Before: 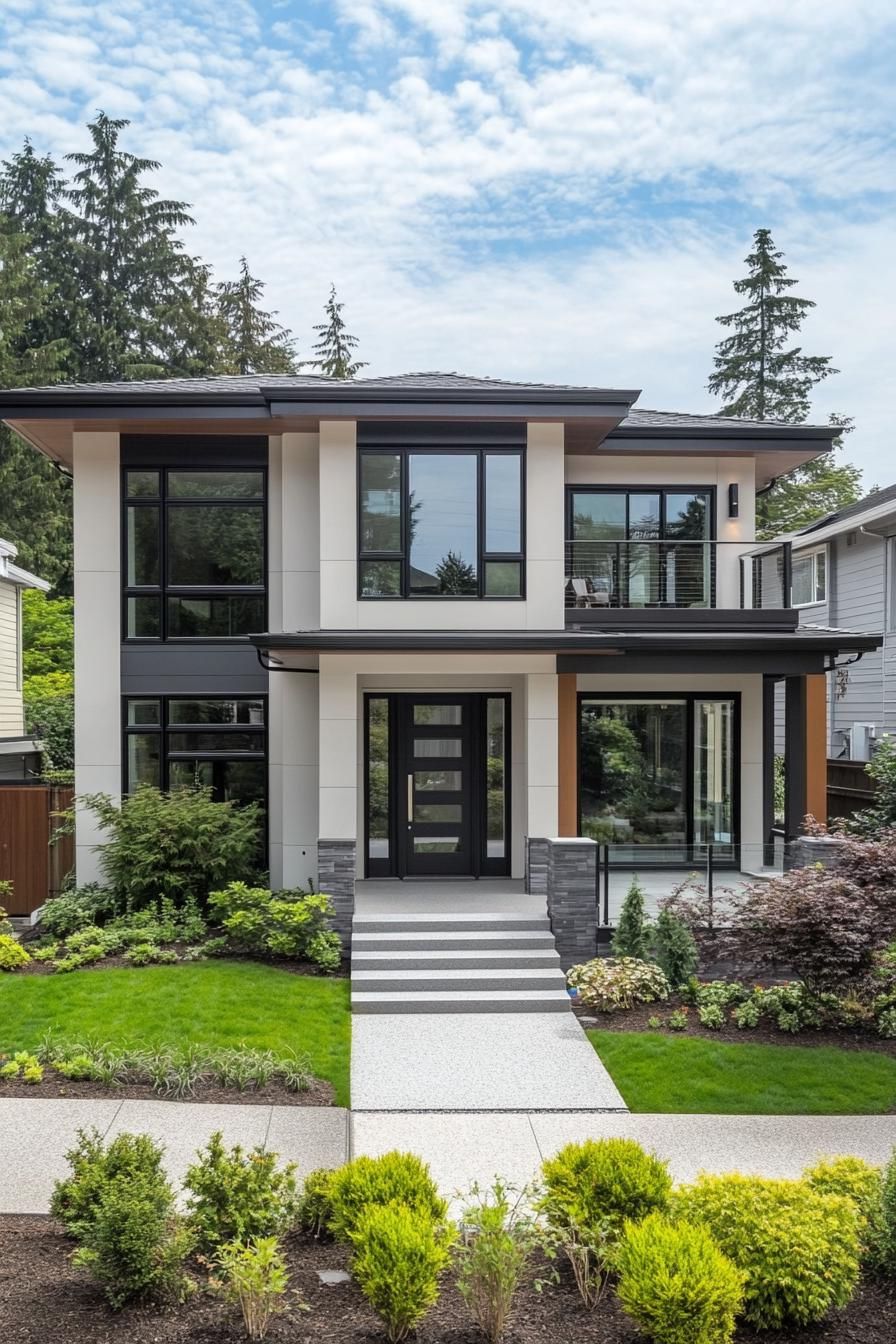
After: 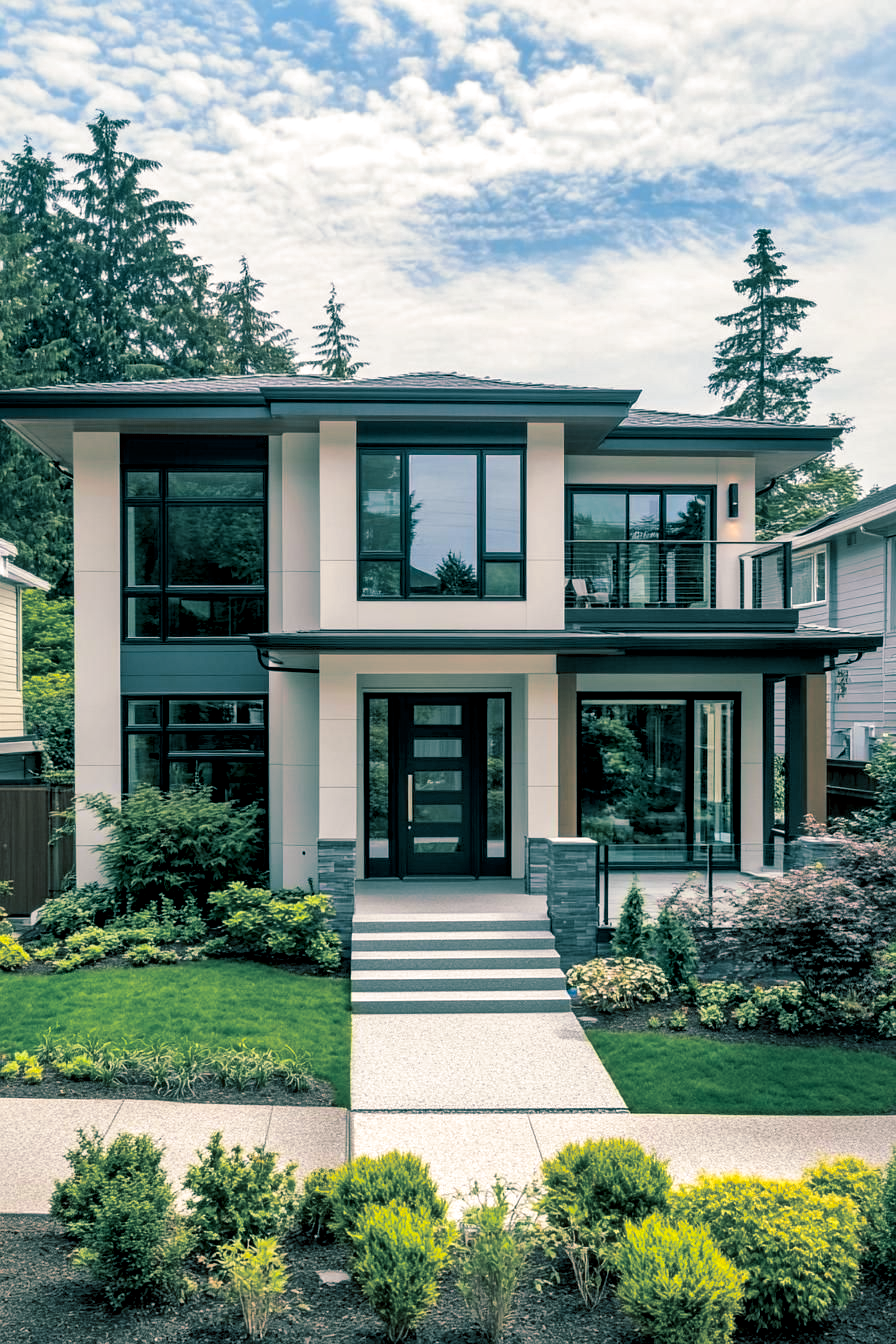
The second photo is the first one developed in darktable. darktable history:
split-toning: shadows › hue 186.43°, highlights › hue 49.29°, compress 30.29%
color balance rgb: shadows lift › chroma 3%, shadows lift › hue 240.84°, highlights gain › chroma 3%, highlights gain › hue 73.2°, global offset › luminance -0.5%, perceptual saturation grading › global saturation 20%, perceptual saturation grading › highlights -25%, perceptual saturation grading › shadows 50%, global vibrance 25.26%
local contrast: mode bilateral grid, contrast 25, coarseness 60, detail 151%, midtone range 0.2
white balance: red 1.009, blue 1.027
